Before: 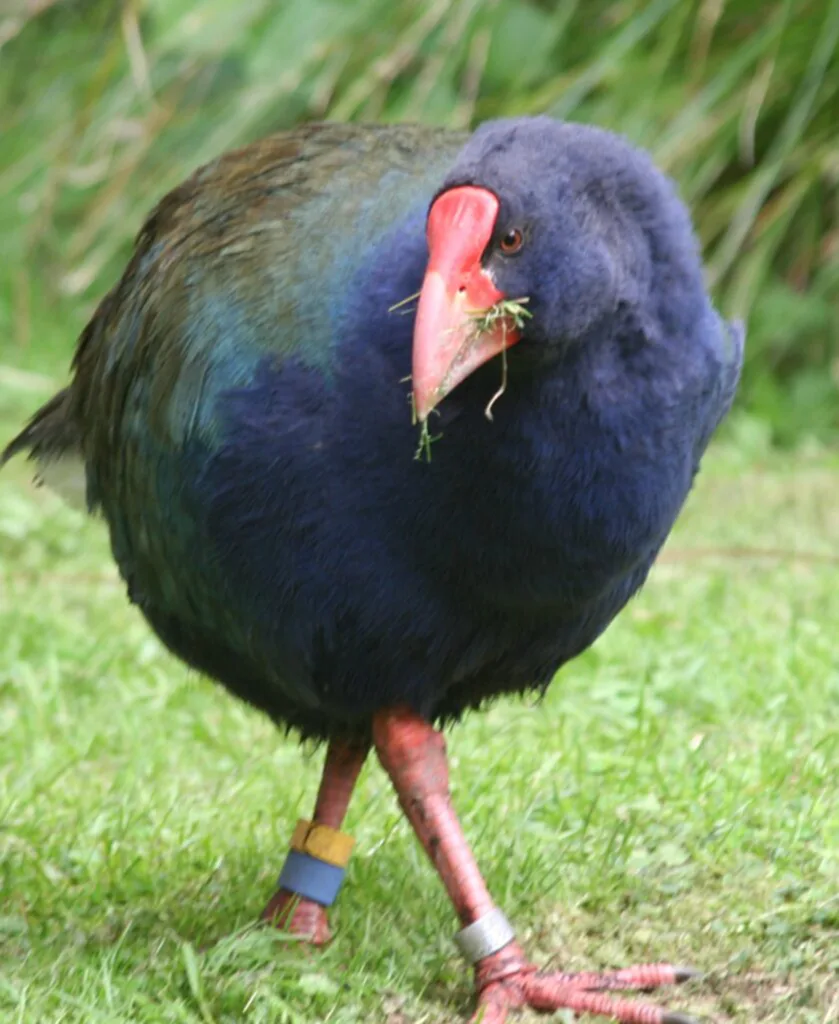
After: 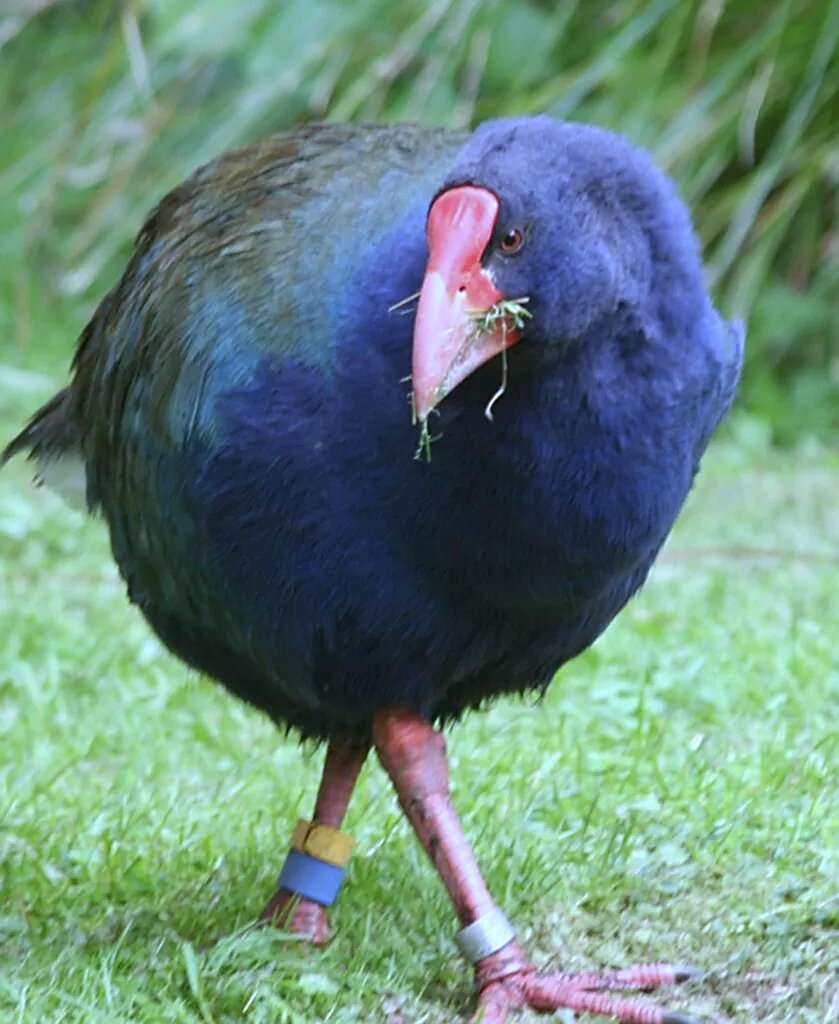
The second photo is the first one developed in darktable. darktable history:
sharpen: on, module defaults
white balance: red 0.871, blue 1.249
